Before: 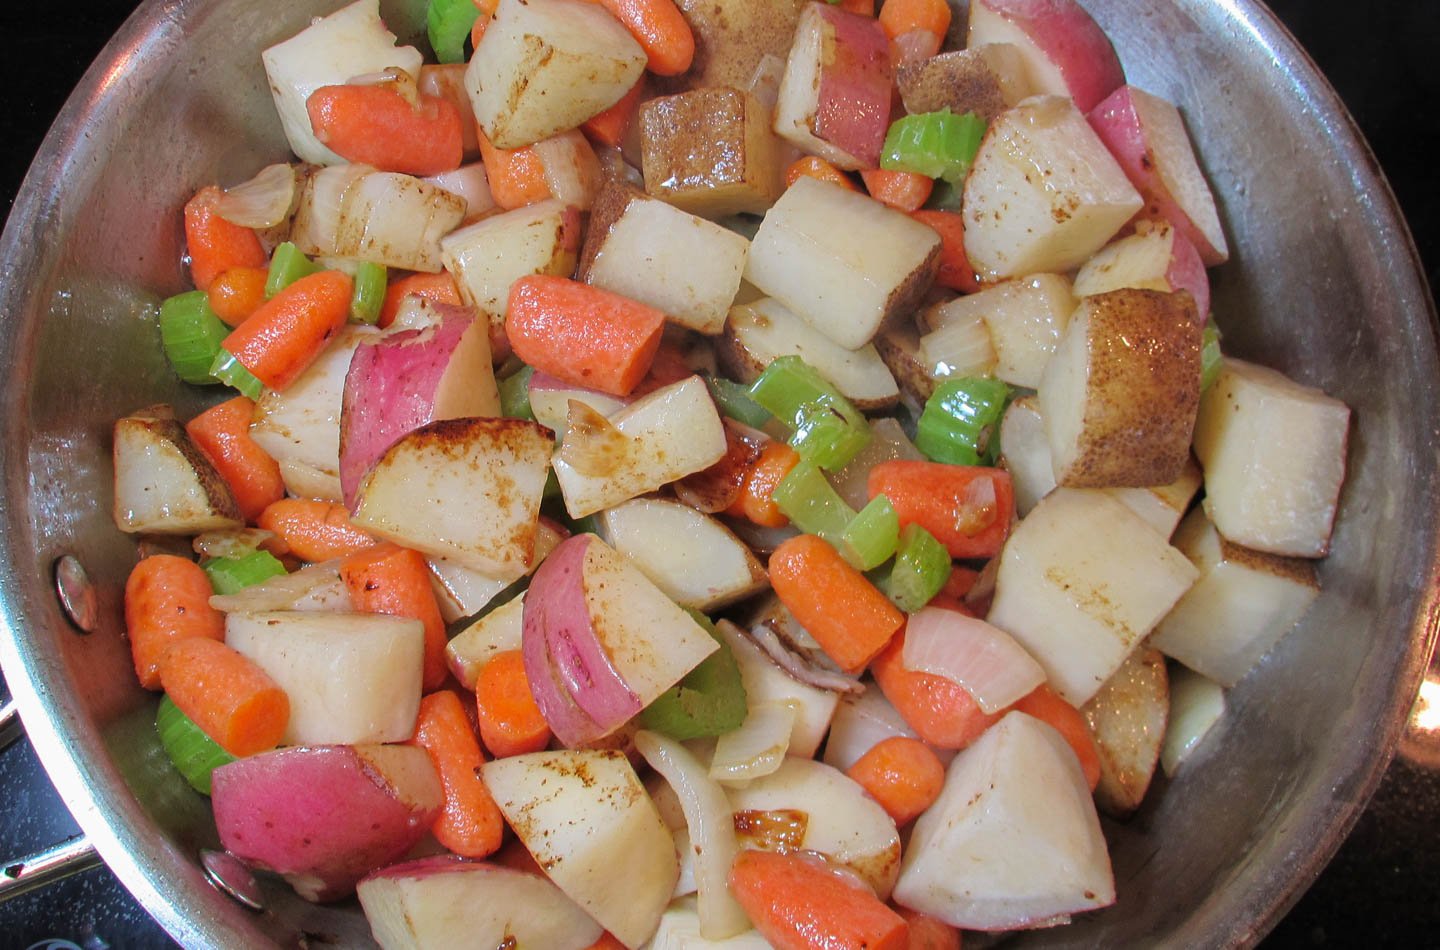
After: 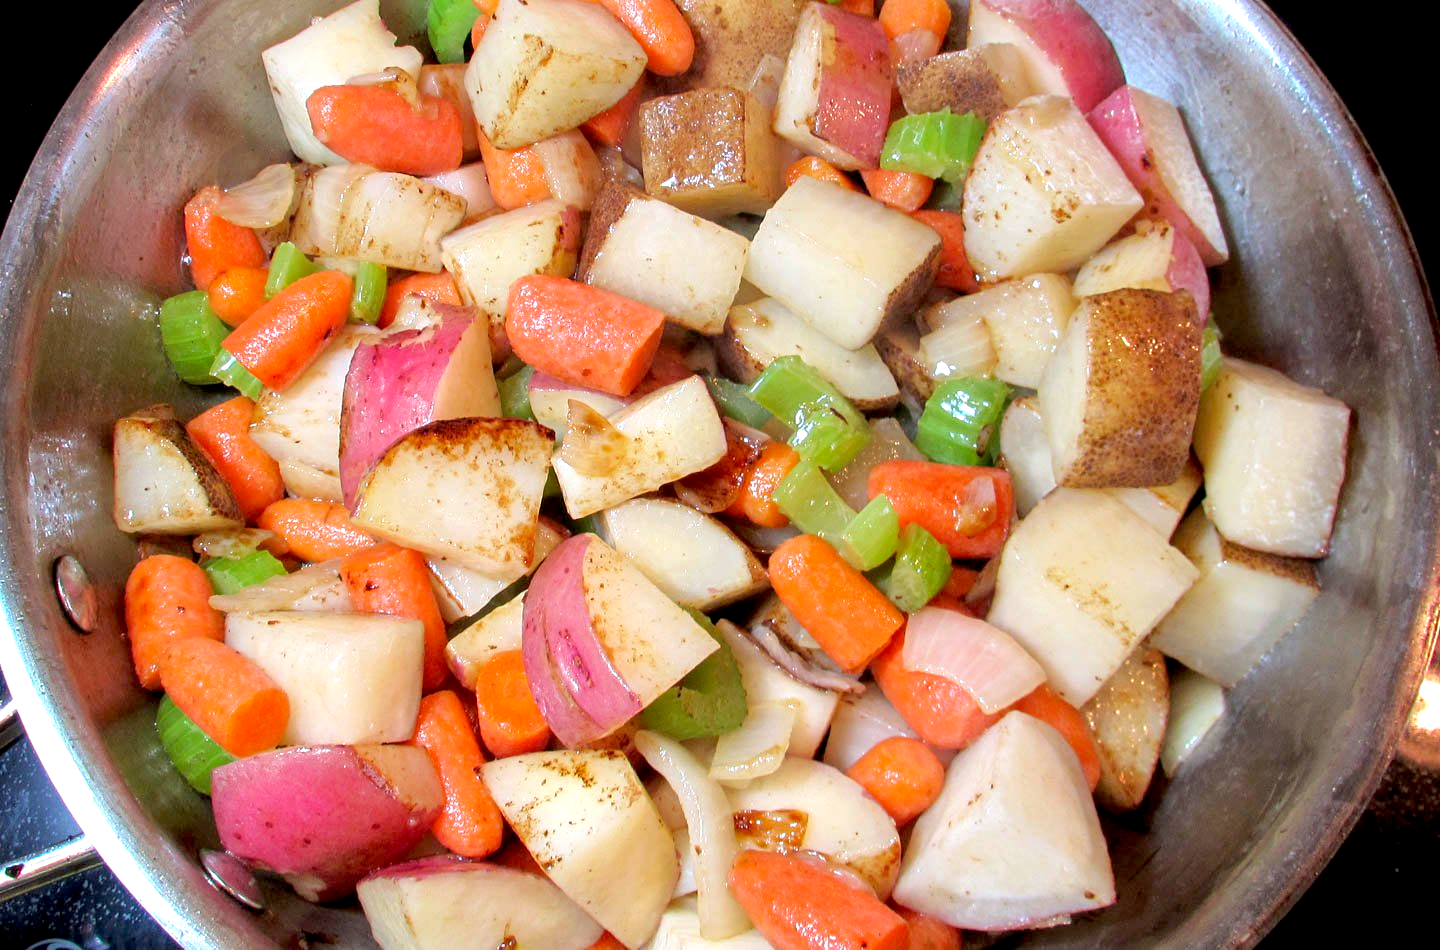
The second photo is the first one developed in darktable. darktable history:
tone equalizer: edges refinement/feathering 500, mask exposure compensation -1.57 EV, preserve details no
exposure: black level correction 0.012, exposure 0.702 EV, compensate exposure bias true, compensate highlight preservation false
